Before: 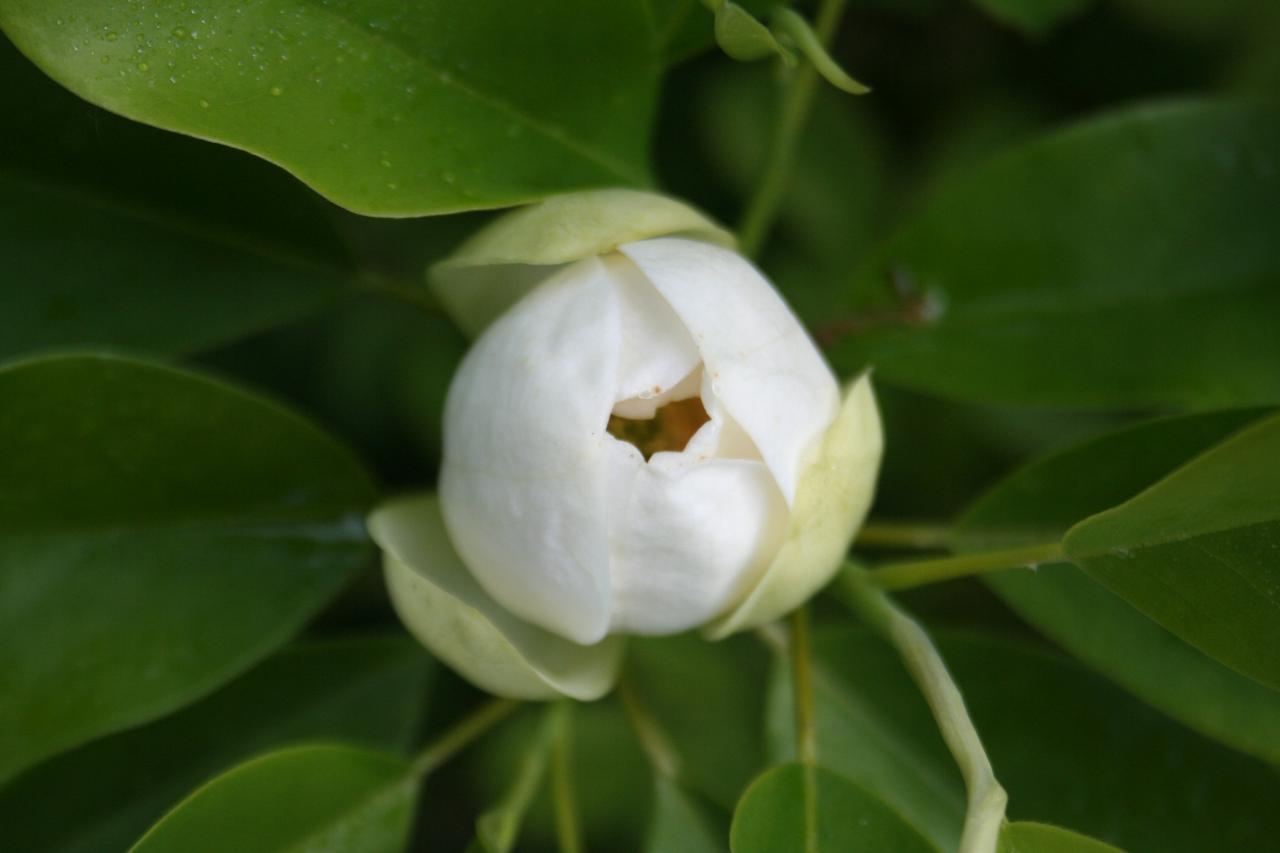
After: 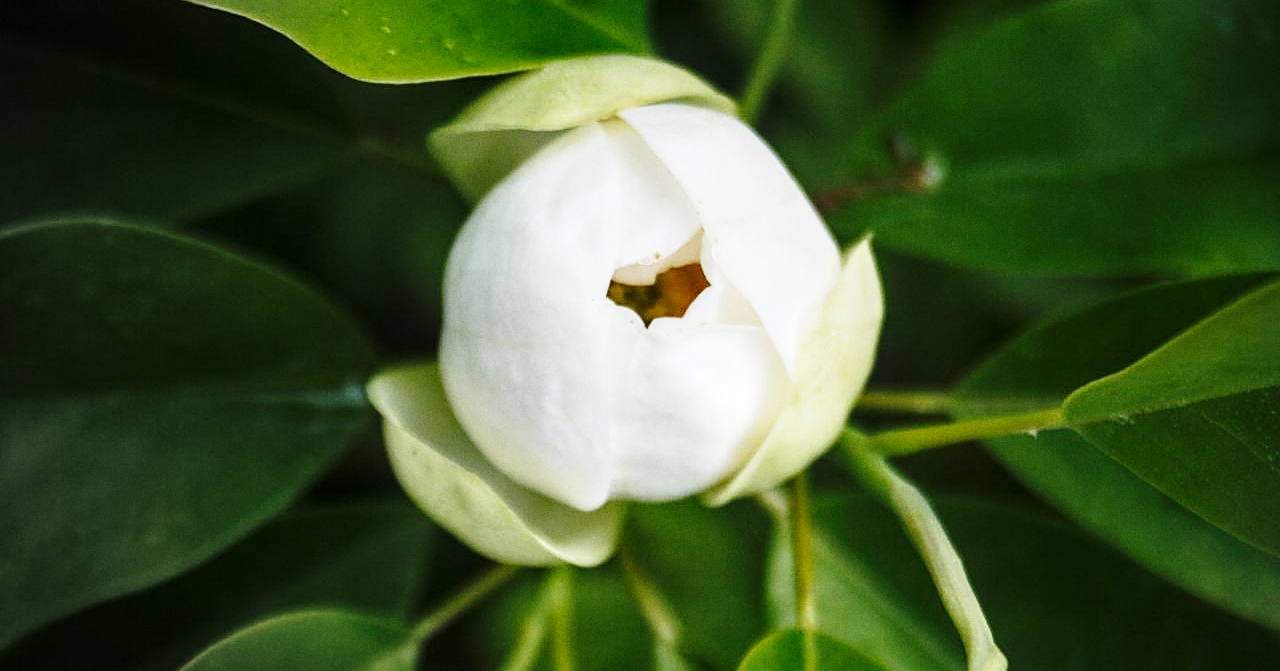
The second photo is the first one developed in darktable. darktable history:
tone equalizer: -8 EV -0.417 EV, -7 EV -0.389 EV, -6 EV -0.333 EV, -5 EV -0.222 EV, -3 EV 0.222 EV, -2 EV 0.333 EV, -1 EV 0.389 EV, +0 EV 0.417 EV, edges refinement/feathering 500, mask exposure compensation -1.57 EV, preserve details no
crop and rotate: top 15.774%, bottom 5.506%
vignetting: fall-off start 73.57%, center (0.22, -0.235)
base curve: curves: ch0 [(0, 0) (0.028, 0.03) (0.121, 0.232) (0.46, 0.748) (0.859, 0.968) (1, 1)], preserve colors none
grain: coarseness 0.09 ISO, strength 16.61%
sharpen: on, module defaults
local contrast: detail 130%
